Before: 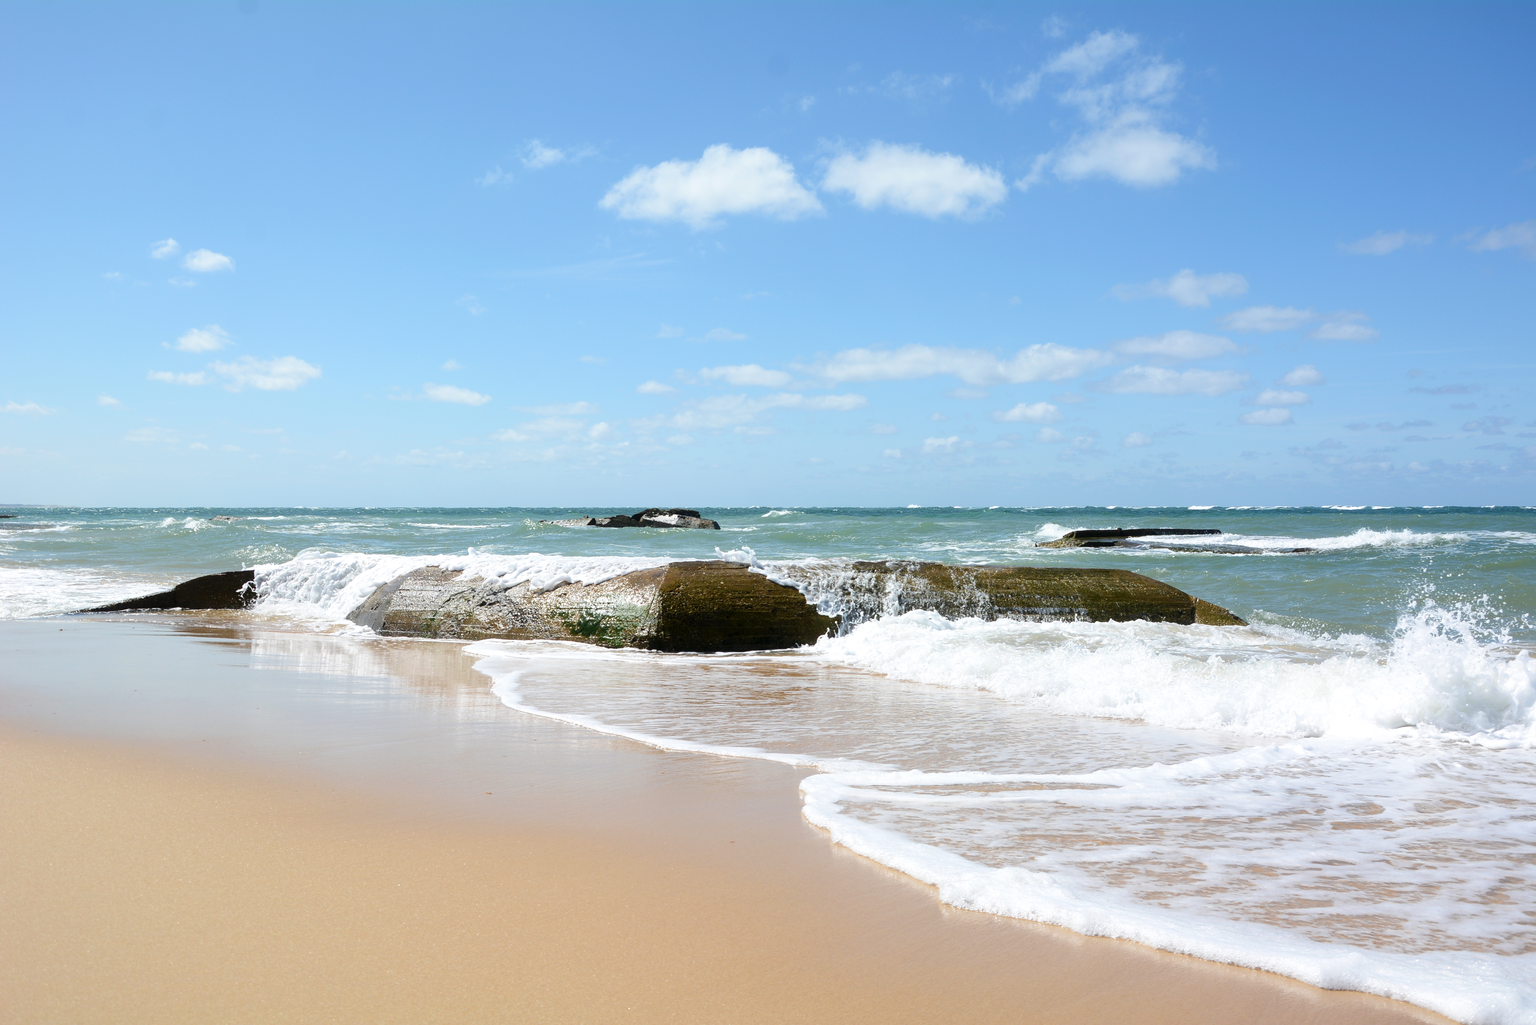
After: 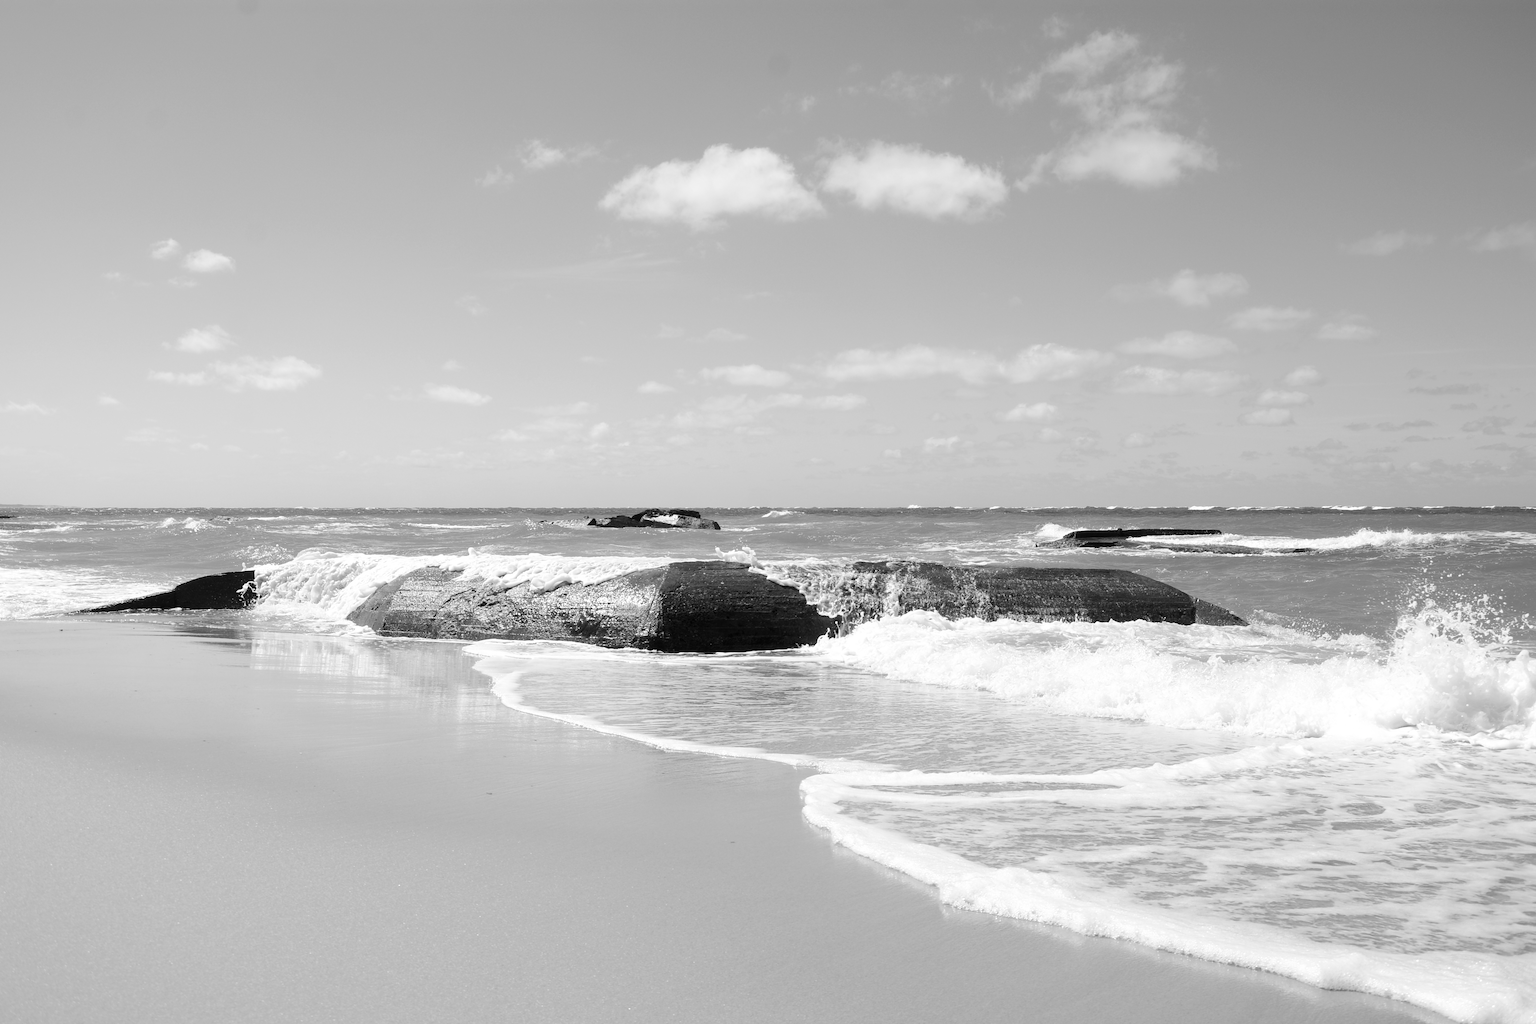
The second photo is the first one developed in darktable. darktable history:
tone equalizer: on, module defaults
monochrome: a 16.01, b -2.65, highlights 0.52
